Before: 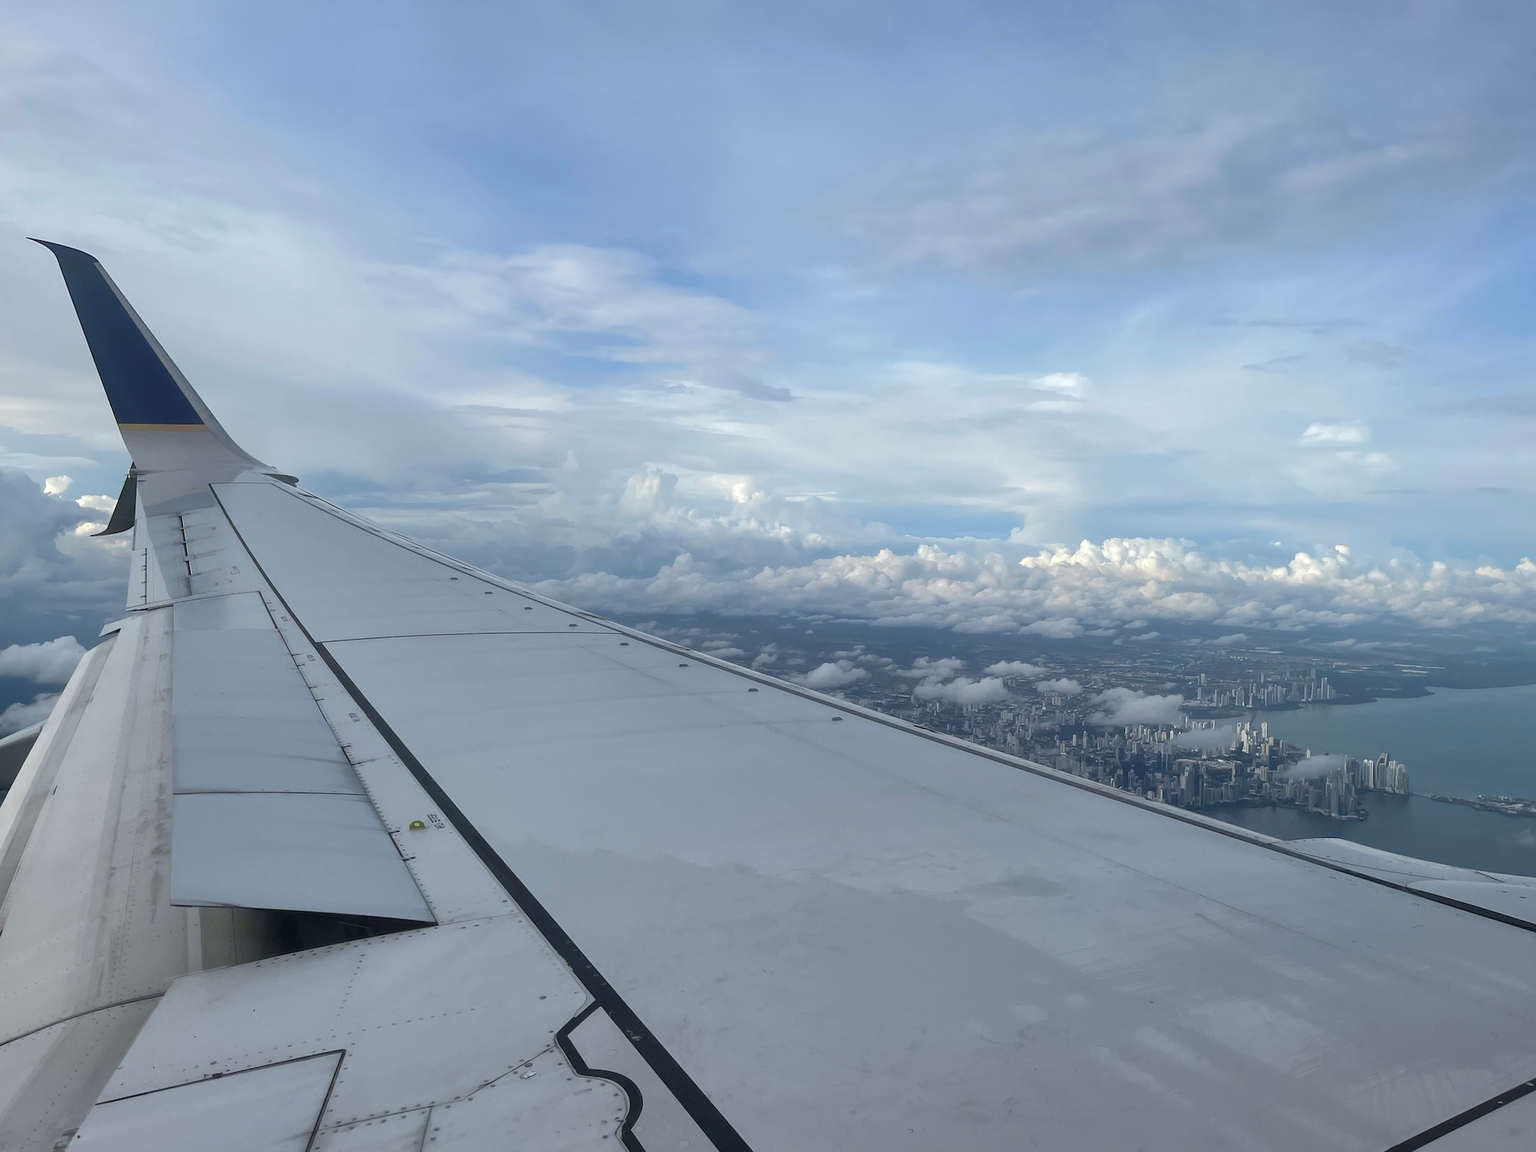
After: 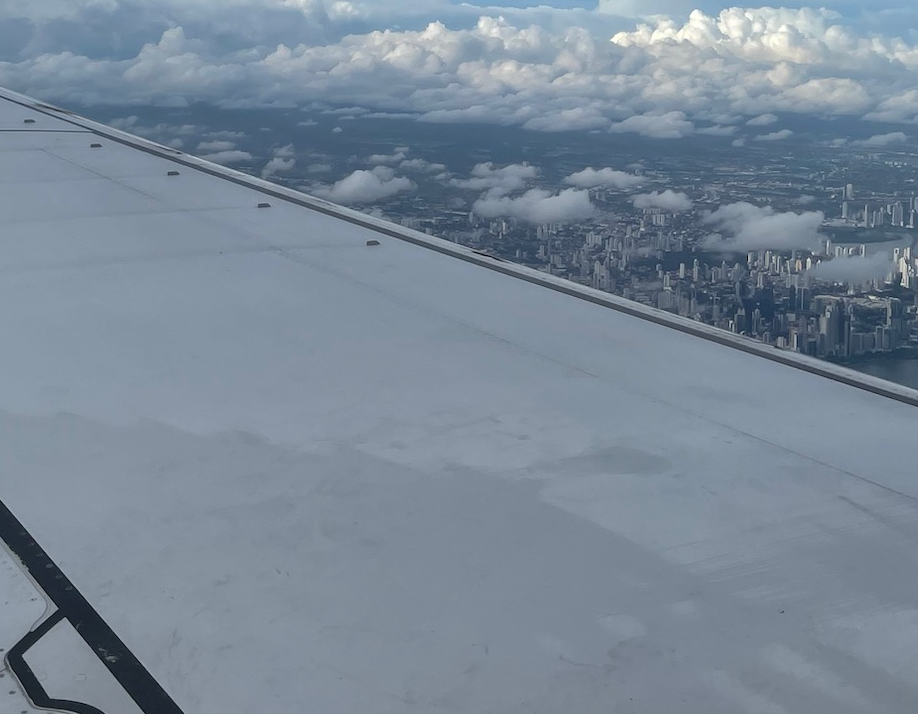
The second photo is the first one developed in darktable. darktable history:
shadows and highlights: soften with gaussian
crop: left 35.889%, top 46.233%, right 18.186%, bottom 6.133%
